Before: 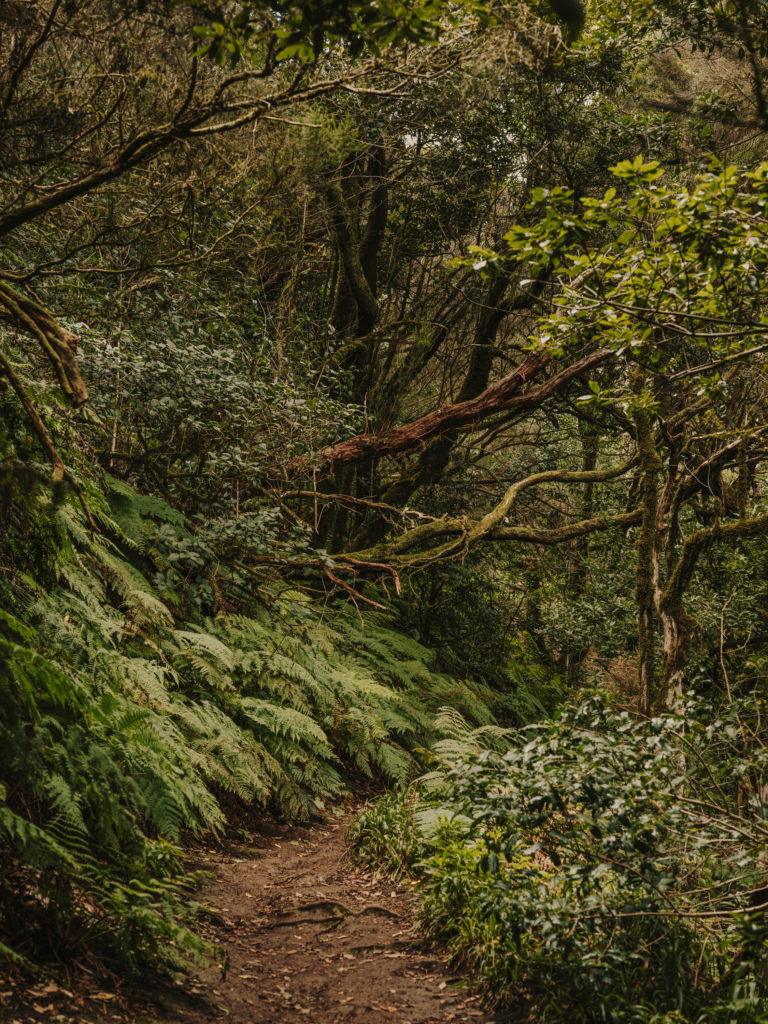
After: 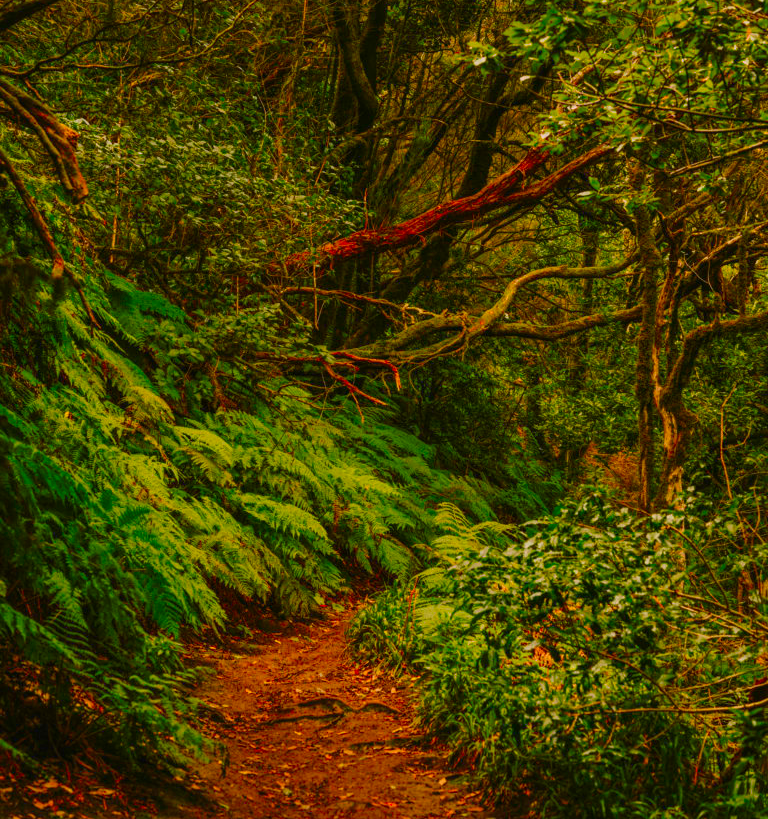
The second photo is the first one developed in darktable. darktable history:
color correction: saturation 3
crop and rotate: top 19.998%
